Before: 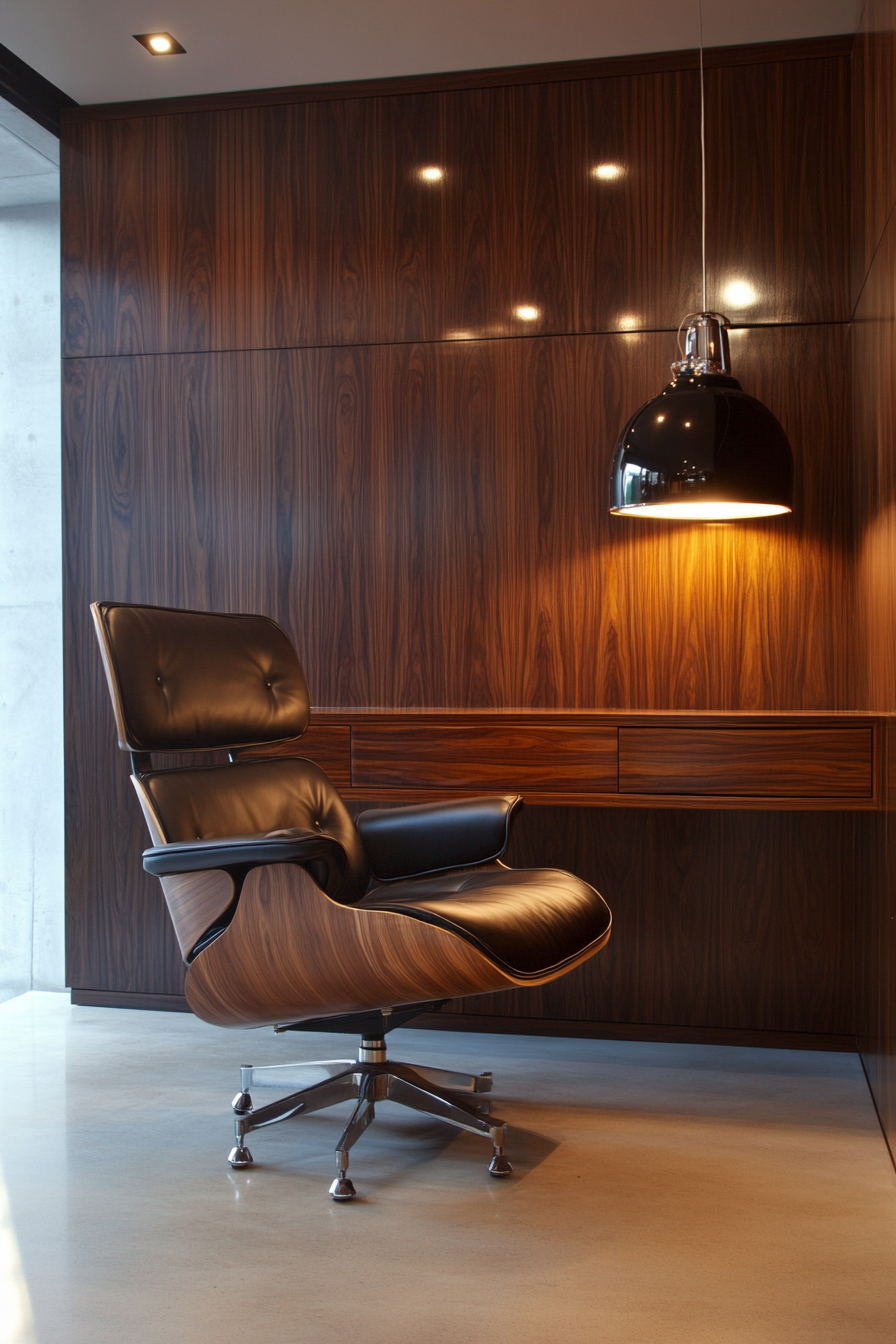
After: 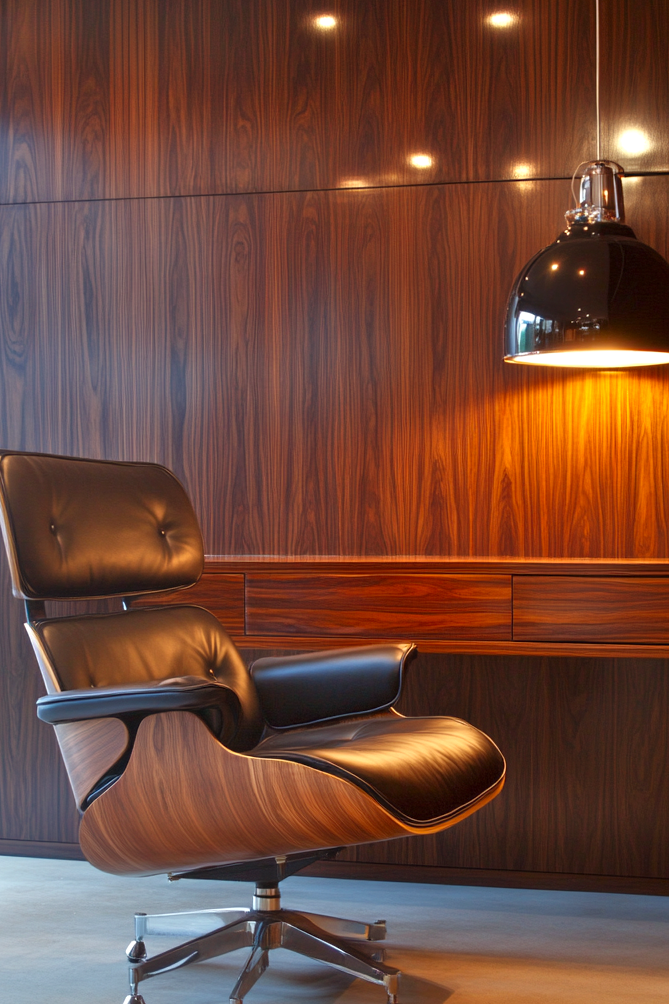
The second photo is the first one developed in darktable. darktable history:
tone equalizer: -8 EV 1 EV, -7 EV 1 EV, -6 EV 1 EV, -5 EV 1 EV, -4 EV 1 EV, -3 EV 0.75 EV, -2 EV 0.5 EV, -1 EV 0.25 EV
color zones: curves: ch0 [(0, 0.613) (0.01, 0.613) (0.245, 0.448) (0.498, 0.529) (0.642, 0.665) (0.879, 0.777) (0.99, 0.613)]; ch1 [(0, 0) (0.143, 0) (0.286, 0) (0.429, 0) (0.571, 0) (0.714, 0) (0.857, 0)], mix -121.96%
crop and rotate: left 11.831%, top 11.346%, right 13.429%, bottom 13.899%
